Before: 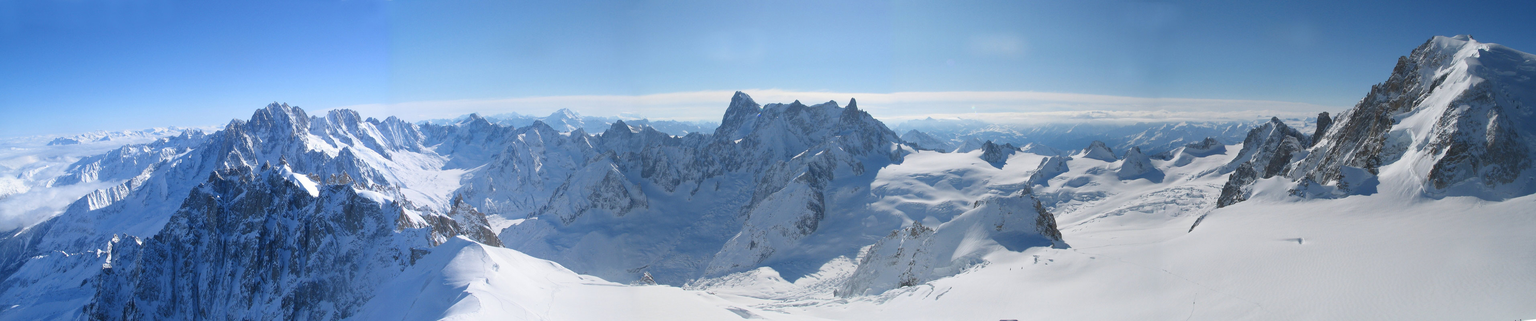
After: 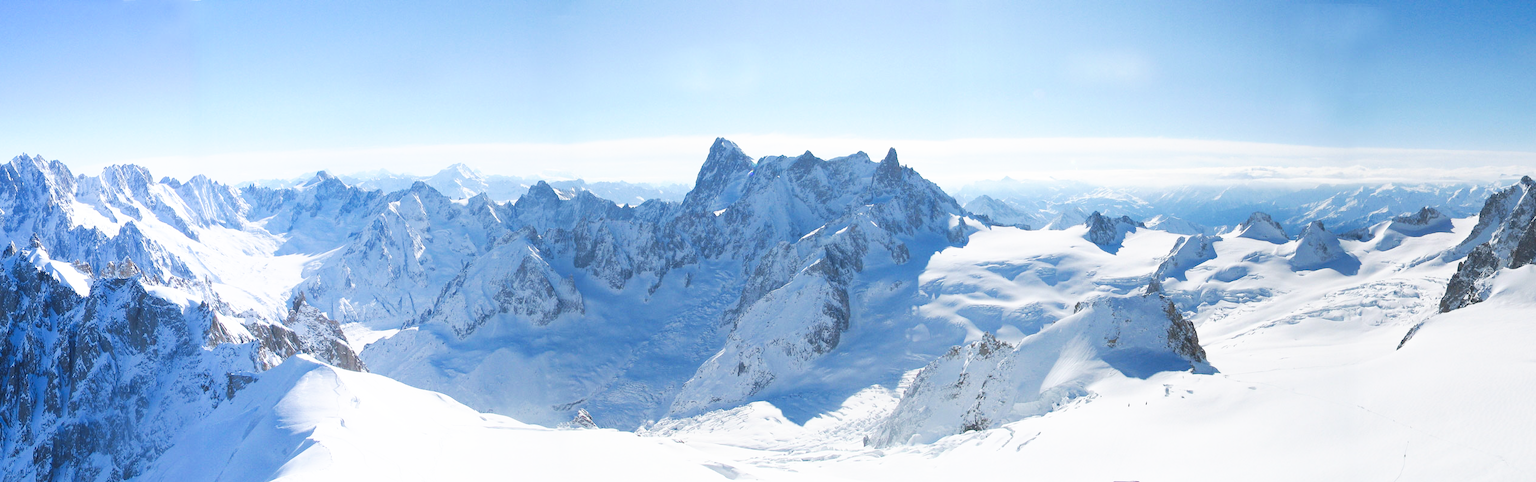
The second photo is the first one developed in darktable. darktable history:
tone curve: curves: ch0 [(0, 0) (0.003, 0.01) (0.011, 0.017) (0.025, 0.035) (0.044, 0.068) (0.069, 0.109) (0.1, 0.144) (0.136, 0.185) (0.177, 0.231) (0.224, 0.279) (0.277, 0.346) (0.335, 0.42) (0.399, 0.5) (0.468, 0.603) (0.543, 0.712) (0.623, 0.808) (0.709, 0.883) (0.801, 0.957) (0.898, 0.993) (1, 1)], preserve colors none
crop: left 16.899%, right 16.556%
